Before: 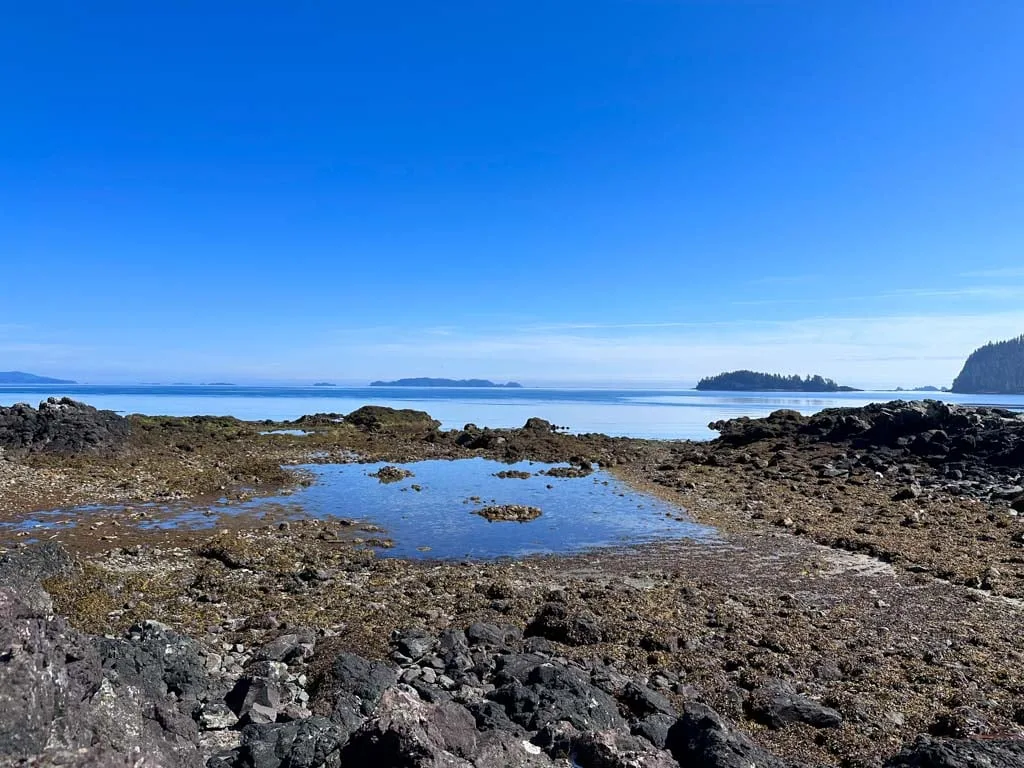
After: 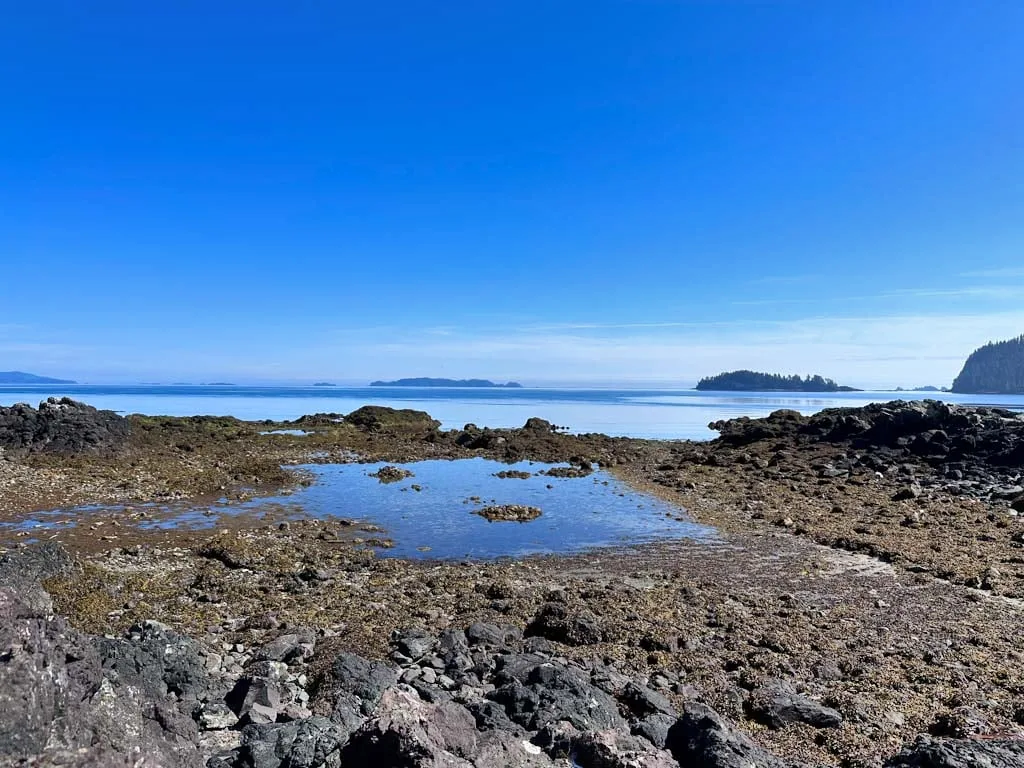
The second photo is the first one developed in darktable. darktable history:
tone equalizer: on, module defaults
shadows and highlights: shadows 75, highlights -60.85, soften with gaussian
